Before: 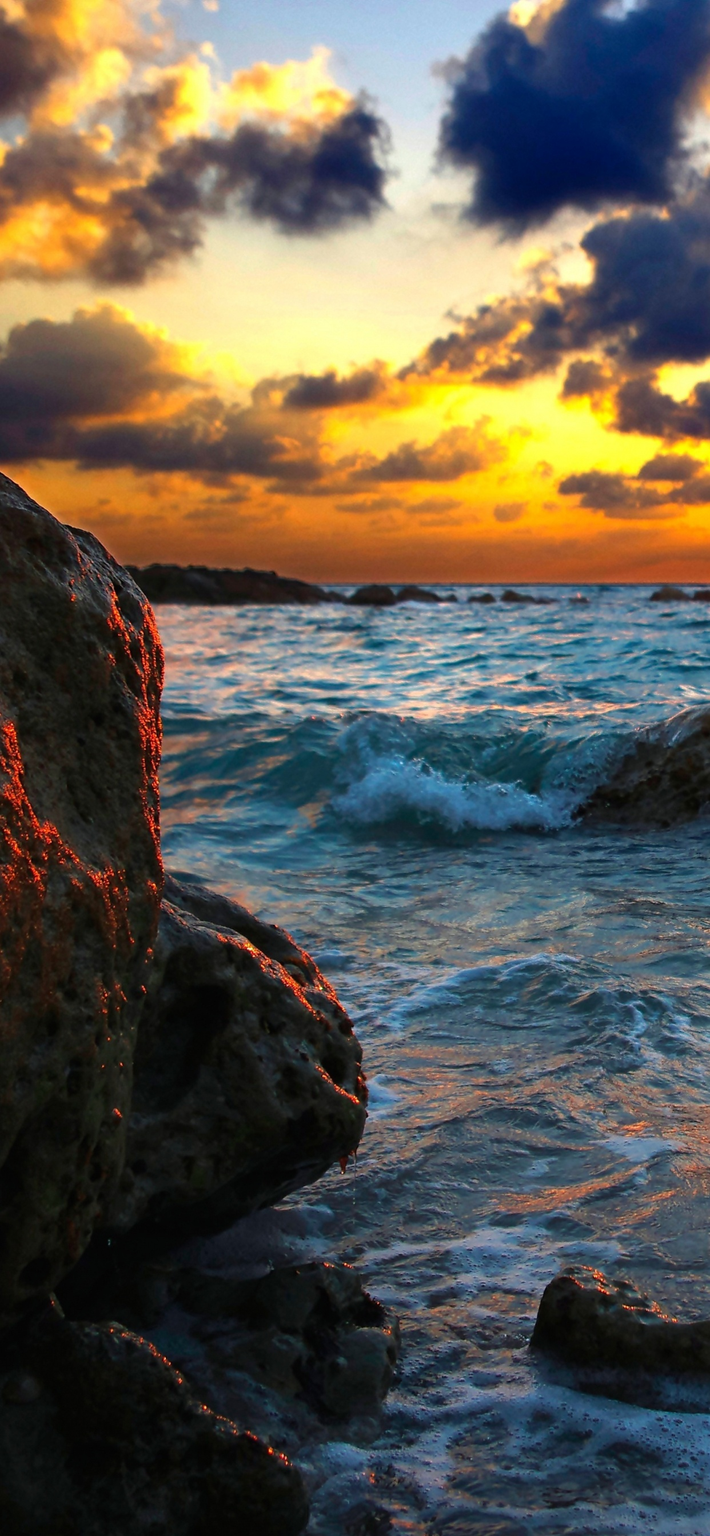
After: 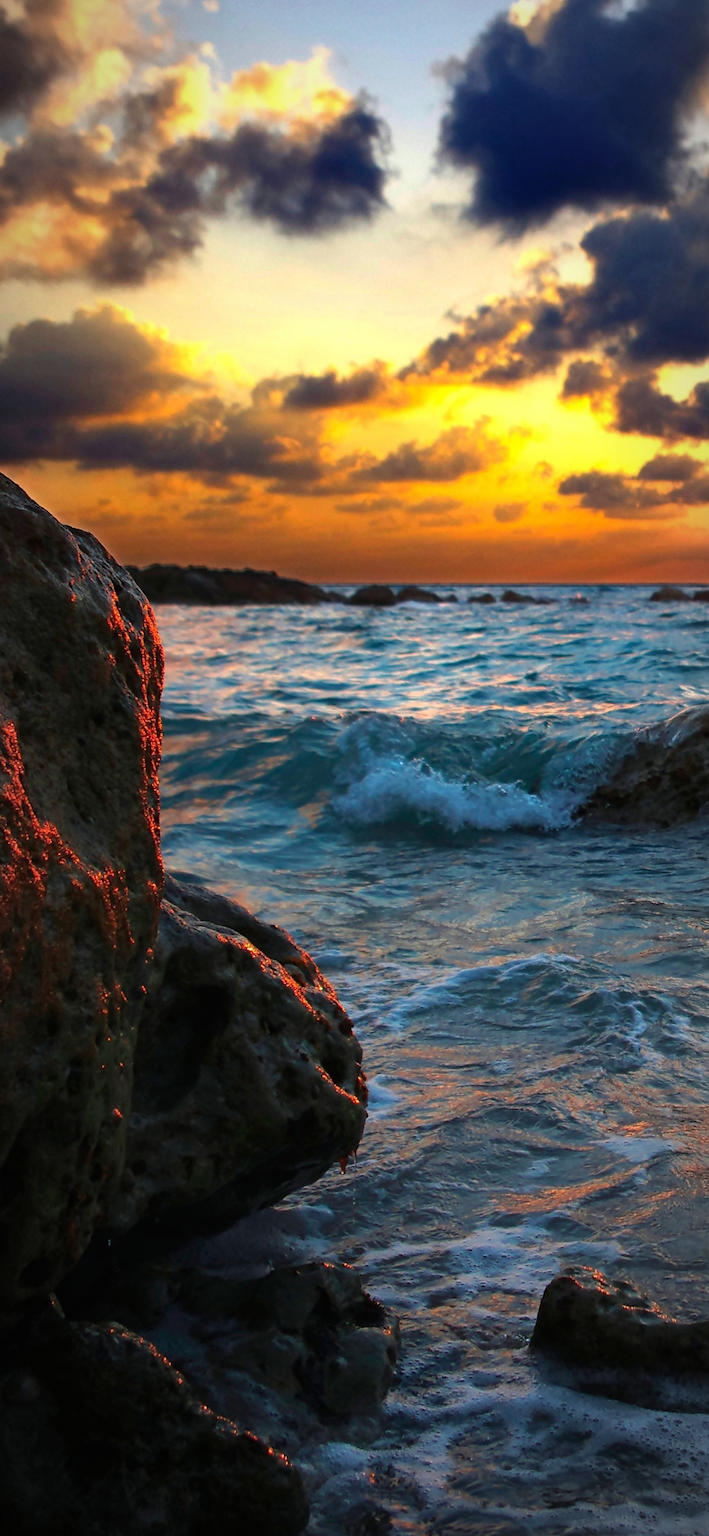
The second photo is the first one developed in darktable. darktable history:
vignetting: fall-off radius 69.59%, automatic ratio true, unbound false
